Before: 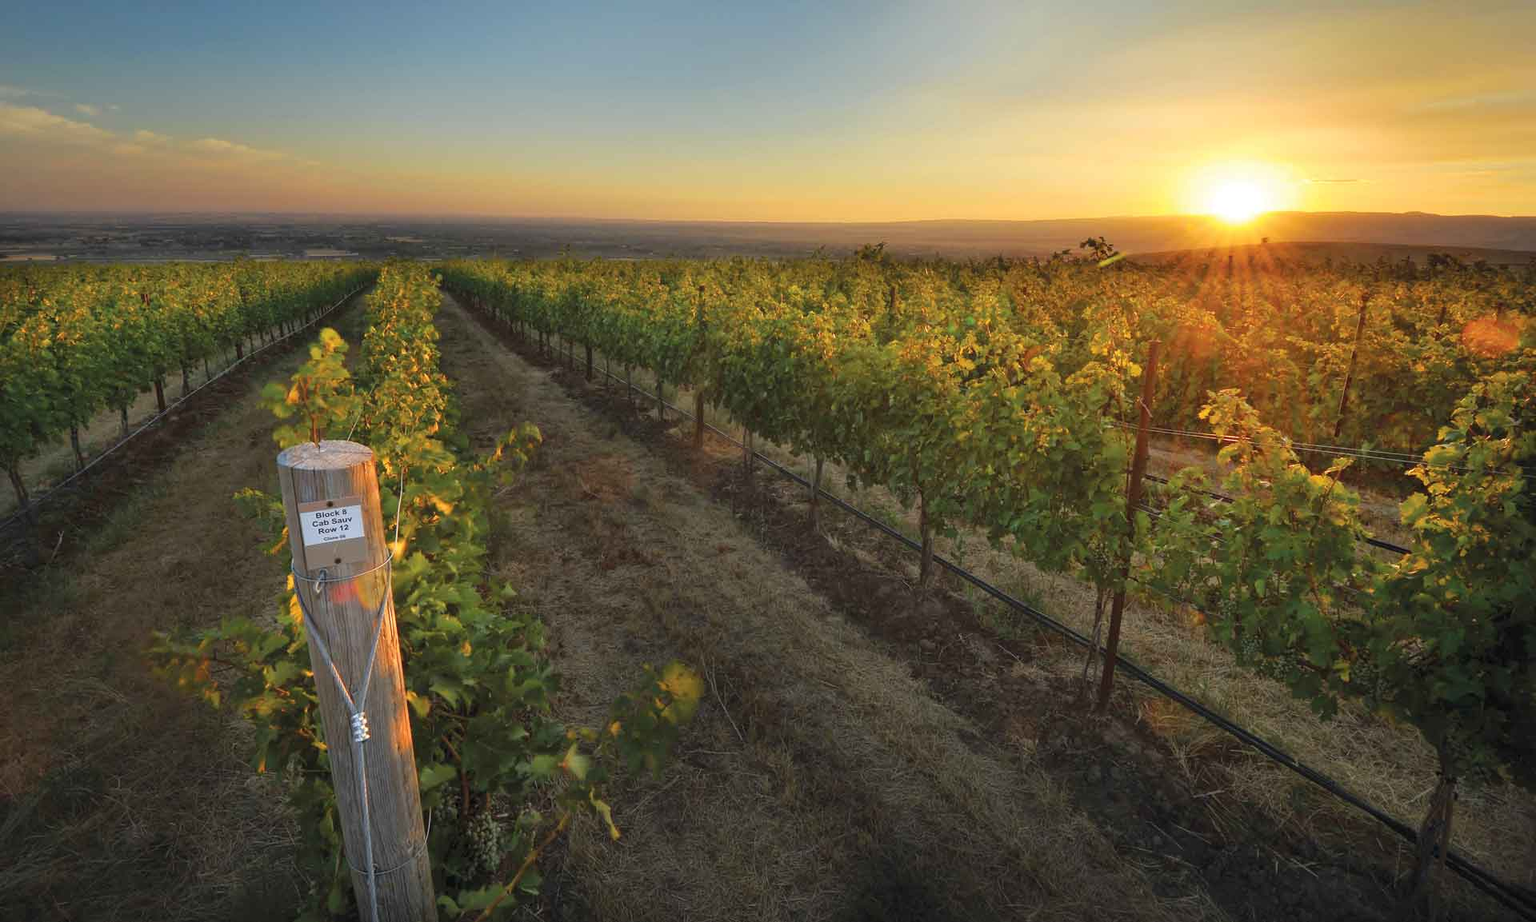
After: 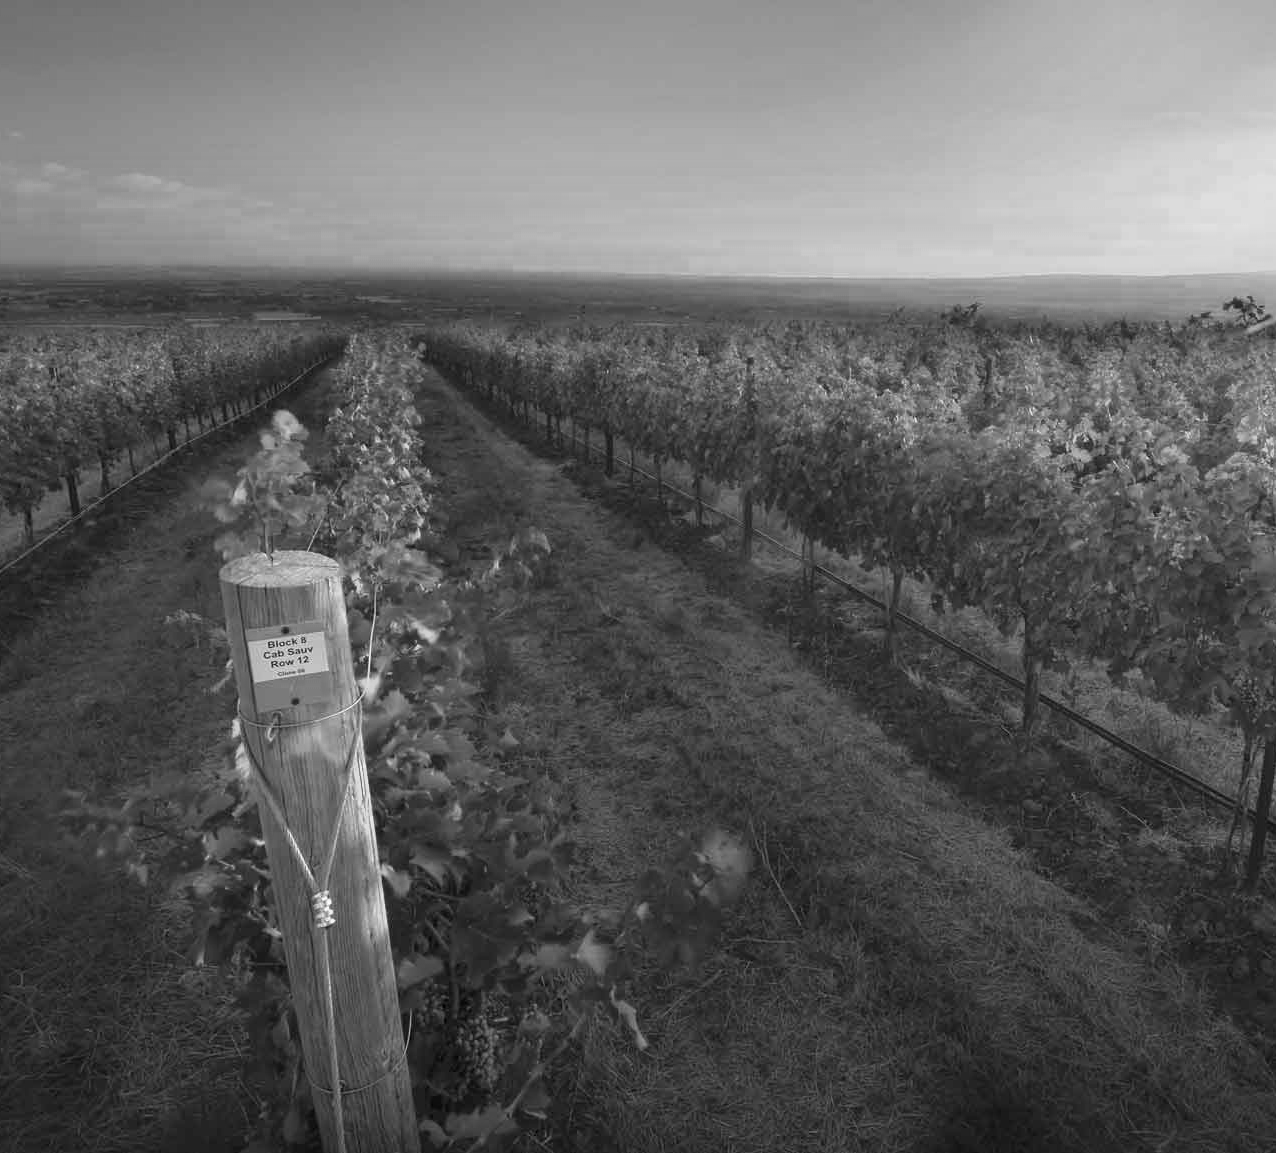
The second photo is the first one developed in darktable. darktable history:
crop and rotate: left 6.643%, right 26.873%
color balance rgb: perceptual saturation grading › global saturation 36.99%
color zones: curves: ch0 [(0.004, 0.588) (0.116, 0.636) (0.259, 0.476) (0.423, 0.464) (0.75, 0.5)]; ch1 [(0, 0) (0.143, 0) (0.286, 0) (0.429, 0) (0.571, 0) (0.714, 0) (0.857, 0)]
